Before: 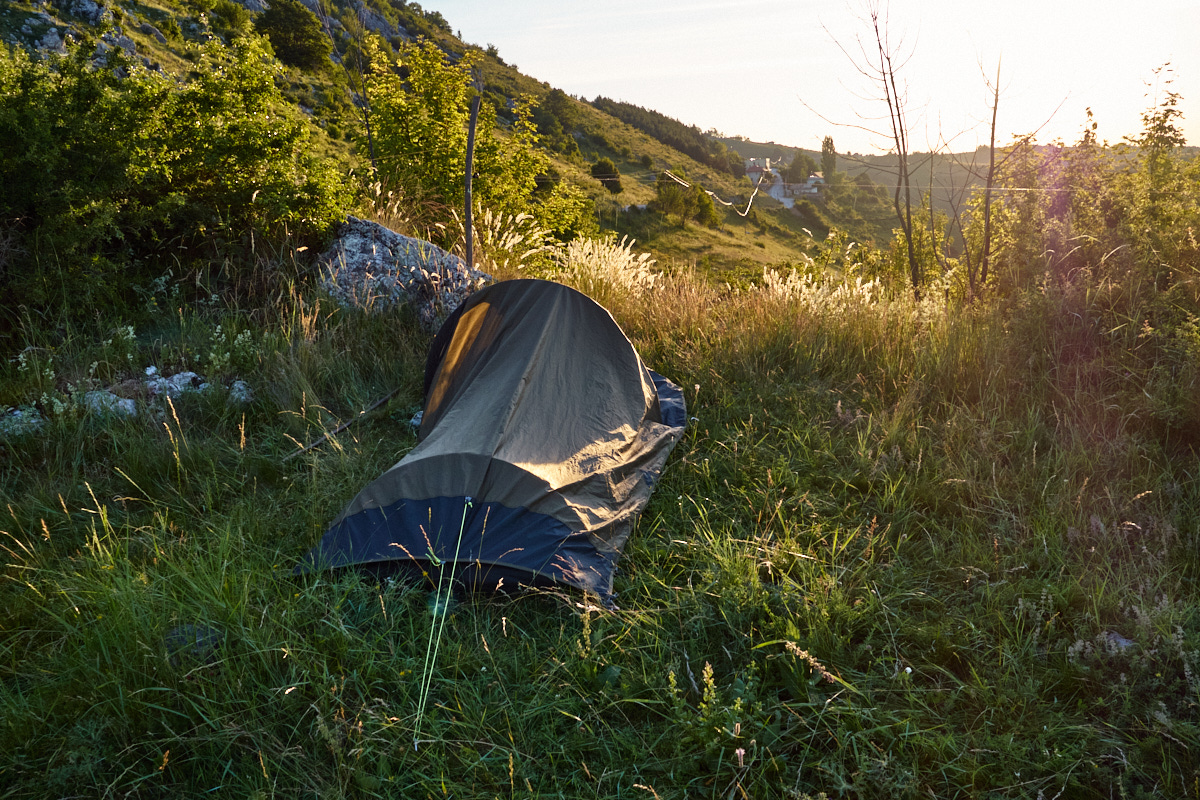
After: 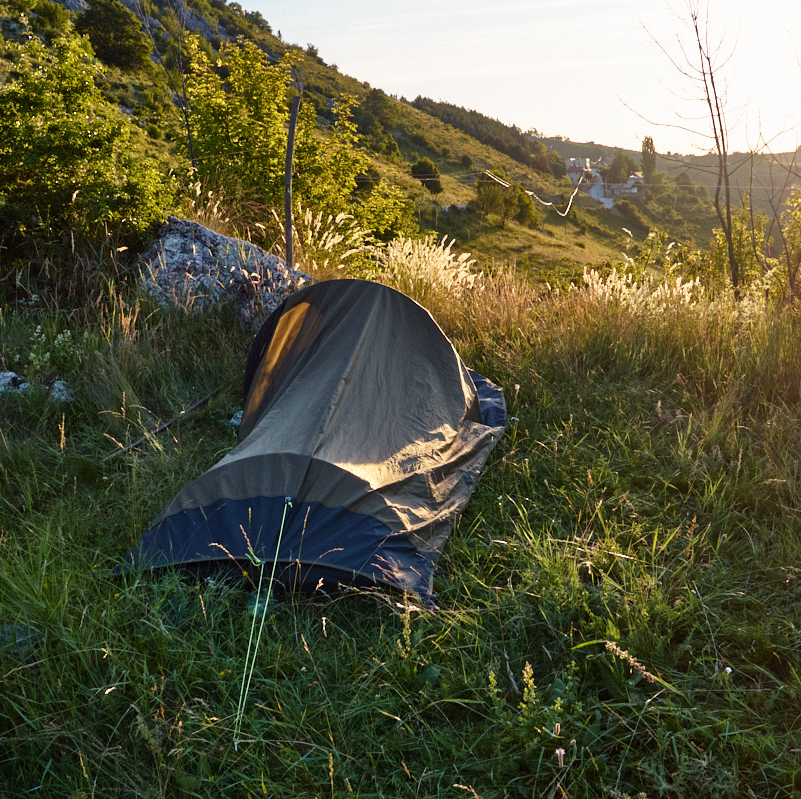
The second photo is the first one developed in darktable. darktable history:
crop and rotate: left 15.074%, right 18.151%
